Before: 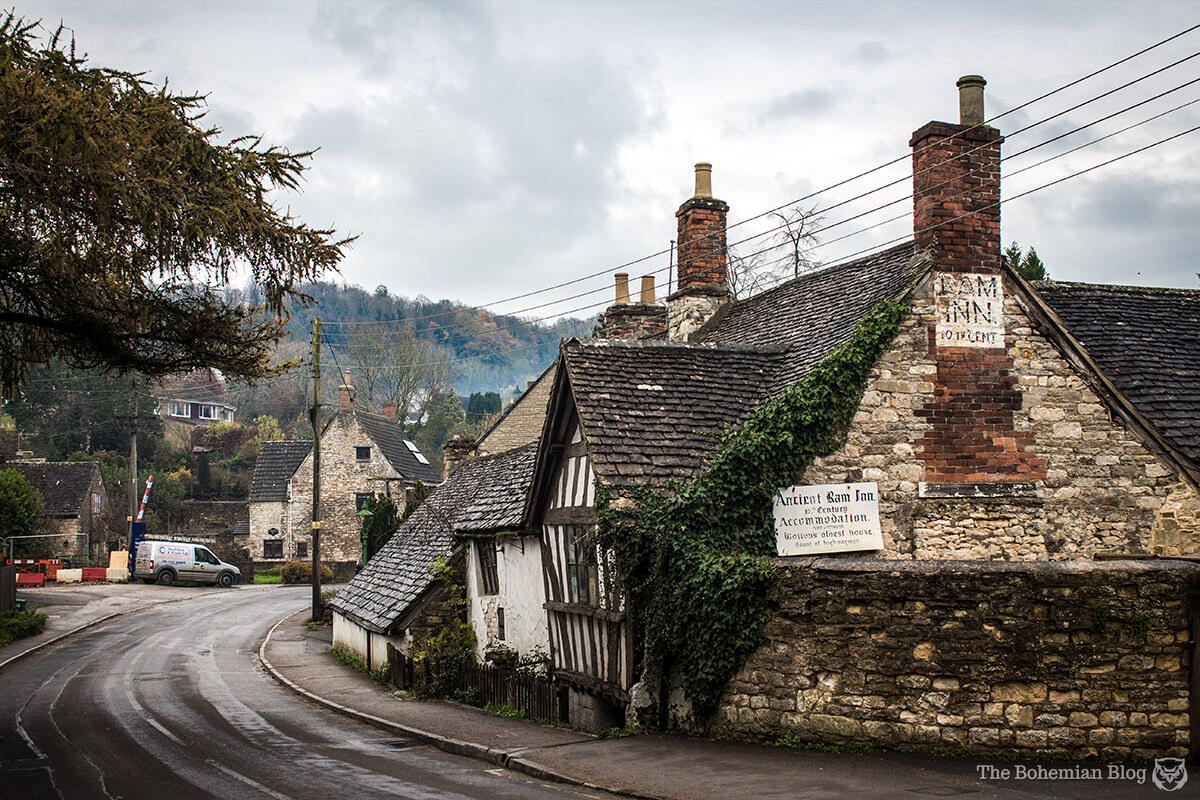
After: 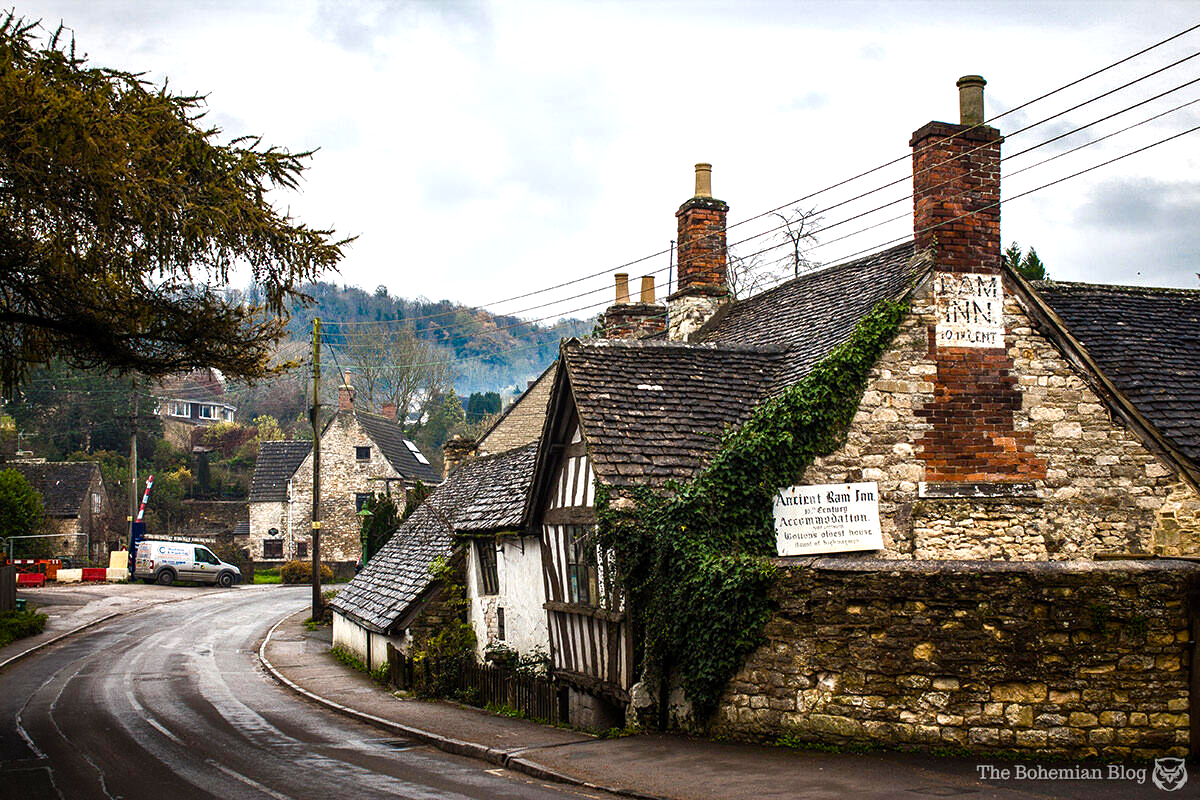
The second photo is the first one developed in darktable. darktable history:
exposure: exposure -0.01 EV, compensate highlight preservation false
color balance rgb: perceptual saturation grading › mid-tones 6.33%, perceptual saturation grading › shadows 72.44%, perceptual brilliance grading › highlights 11.59%, contrast 5.05%
